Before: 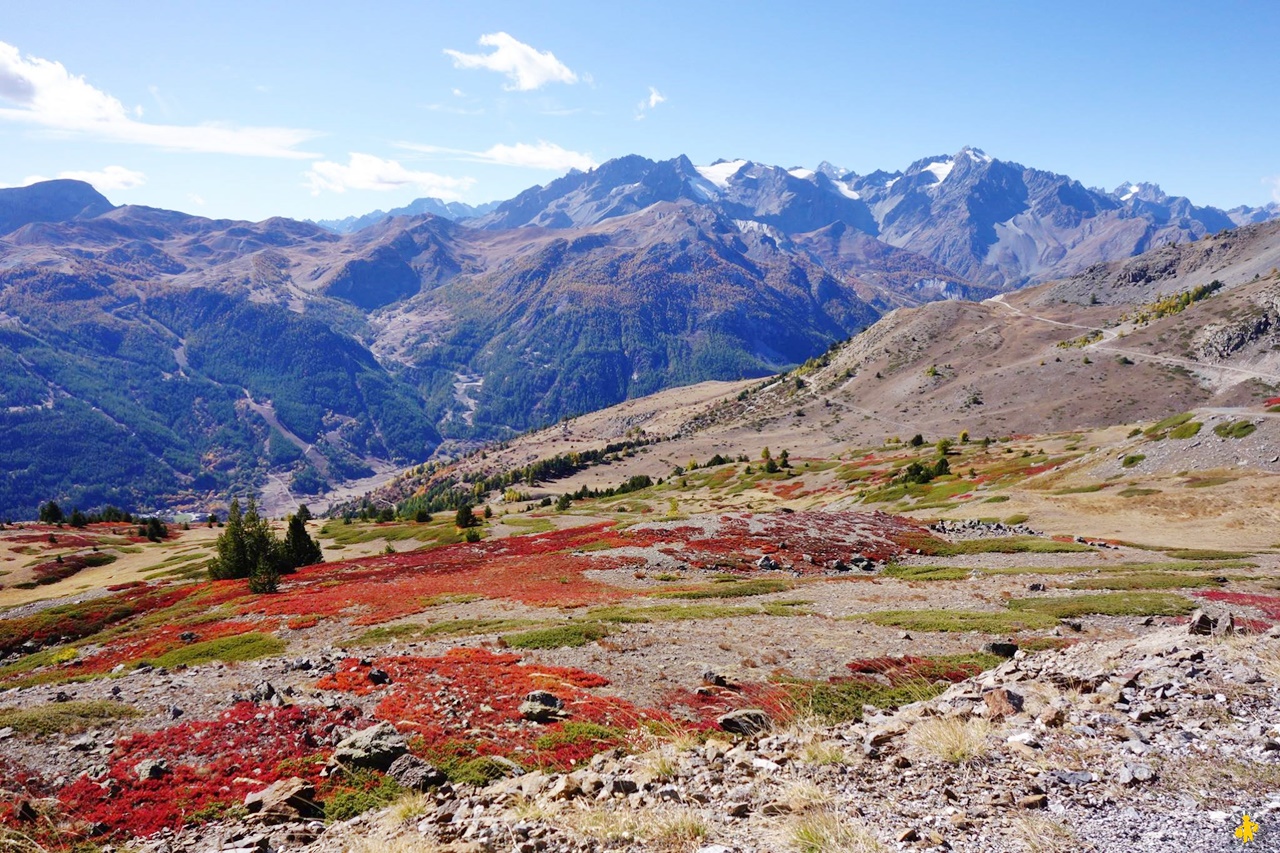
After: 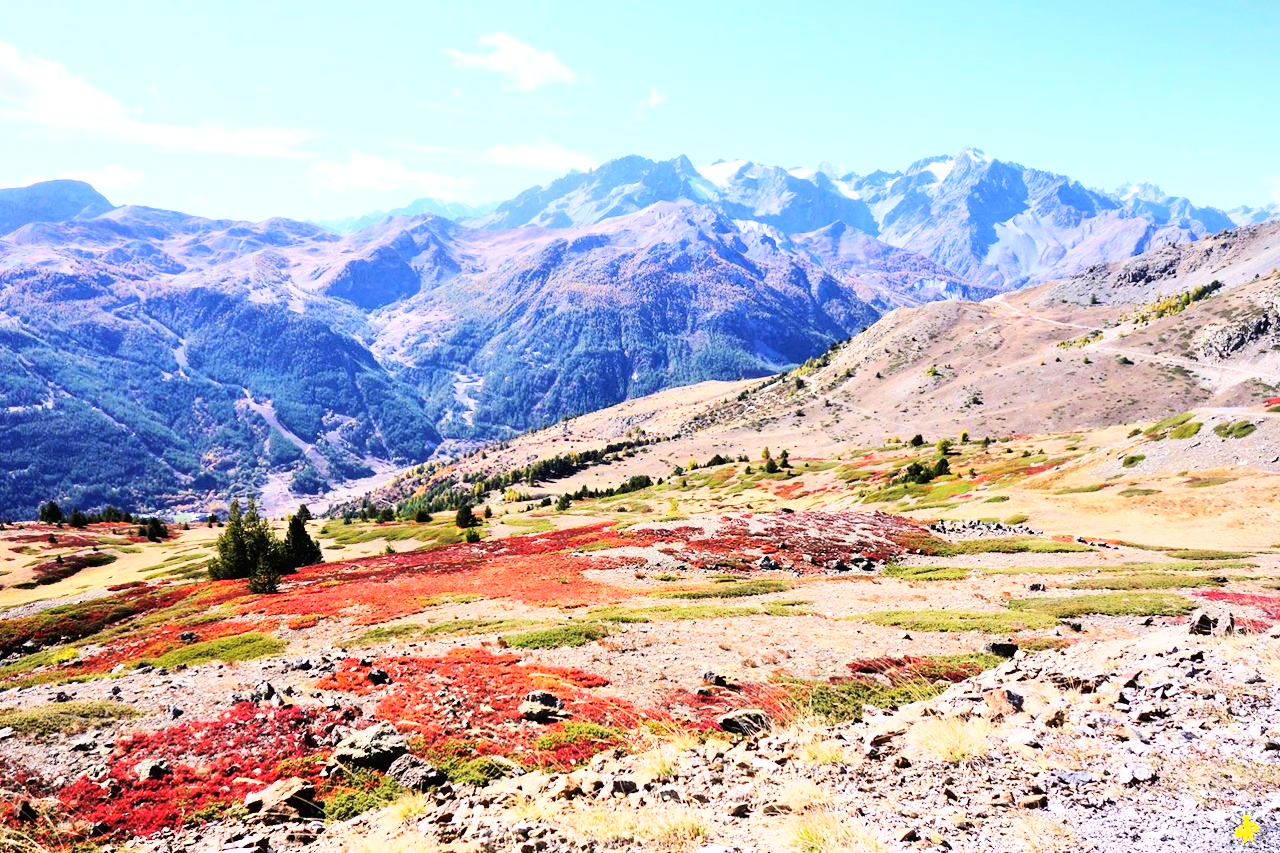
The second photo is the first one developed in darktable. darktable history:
base curve: curves: ch0 [(0, 0) (0.007, 0.004) (0.027, 0.03) (0.046, 0.07) (0.207, 0.54) (0.442, 0.872) (0.673, 0.972) (1, 1)]
tone equalizer: edges refinement/feathering 500, mask exposure compensation -1.57 EV, preserve details no
